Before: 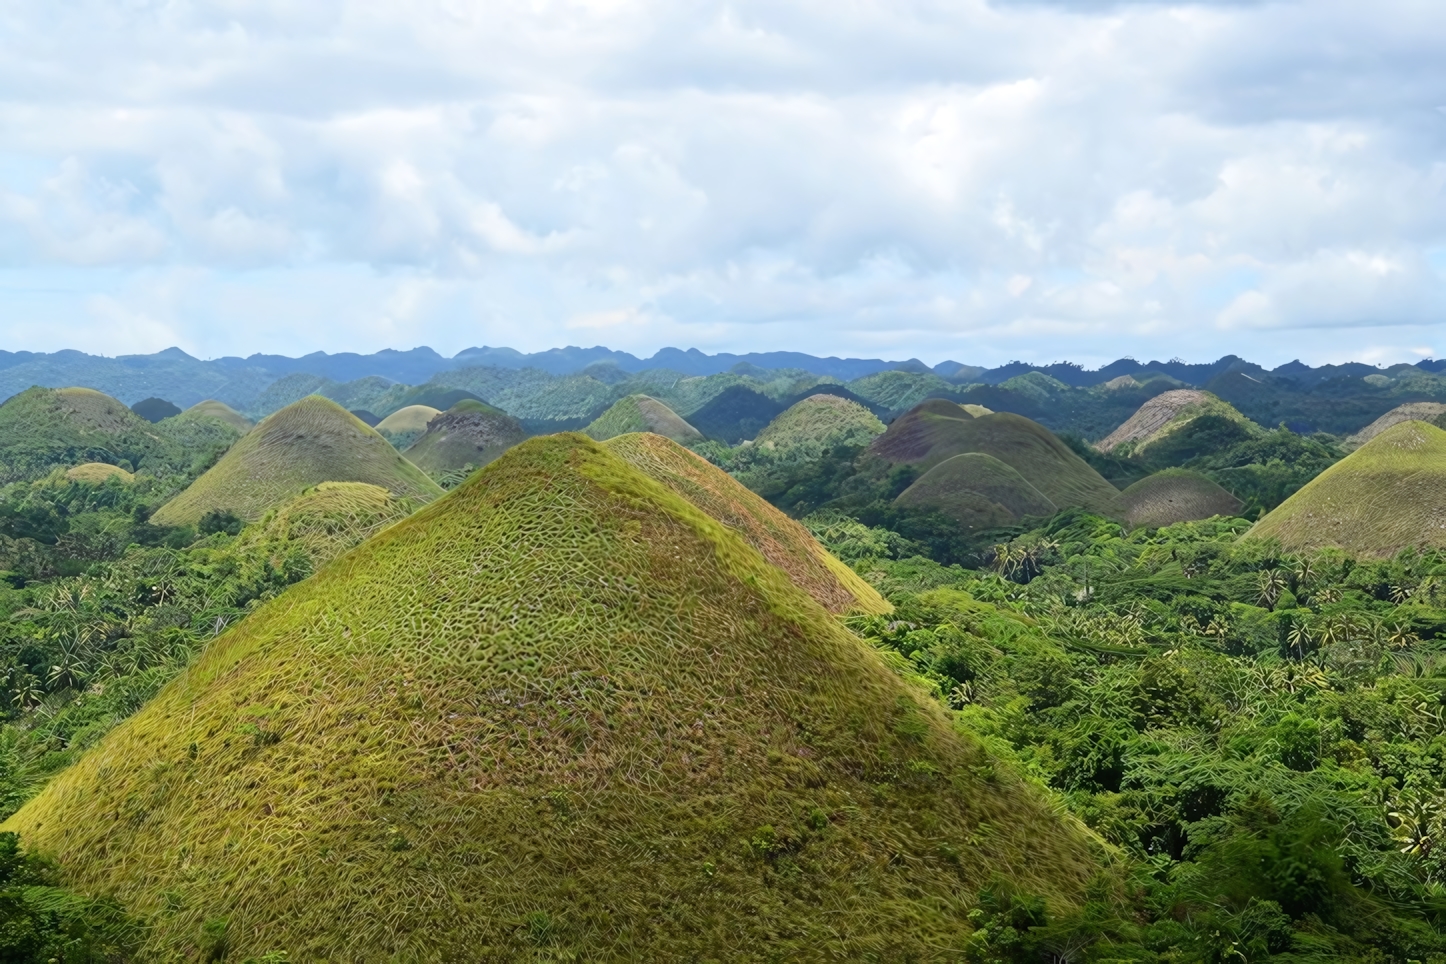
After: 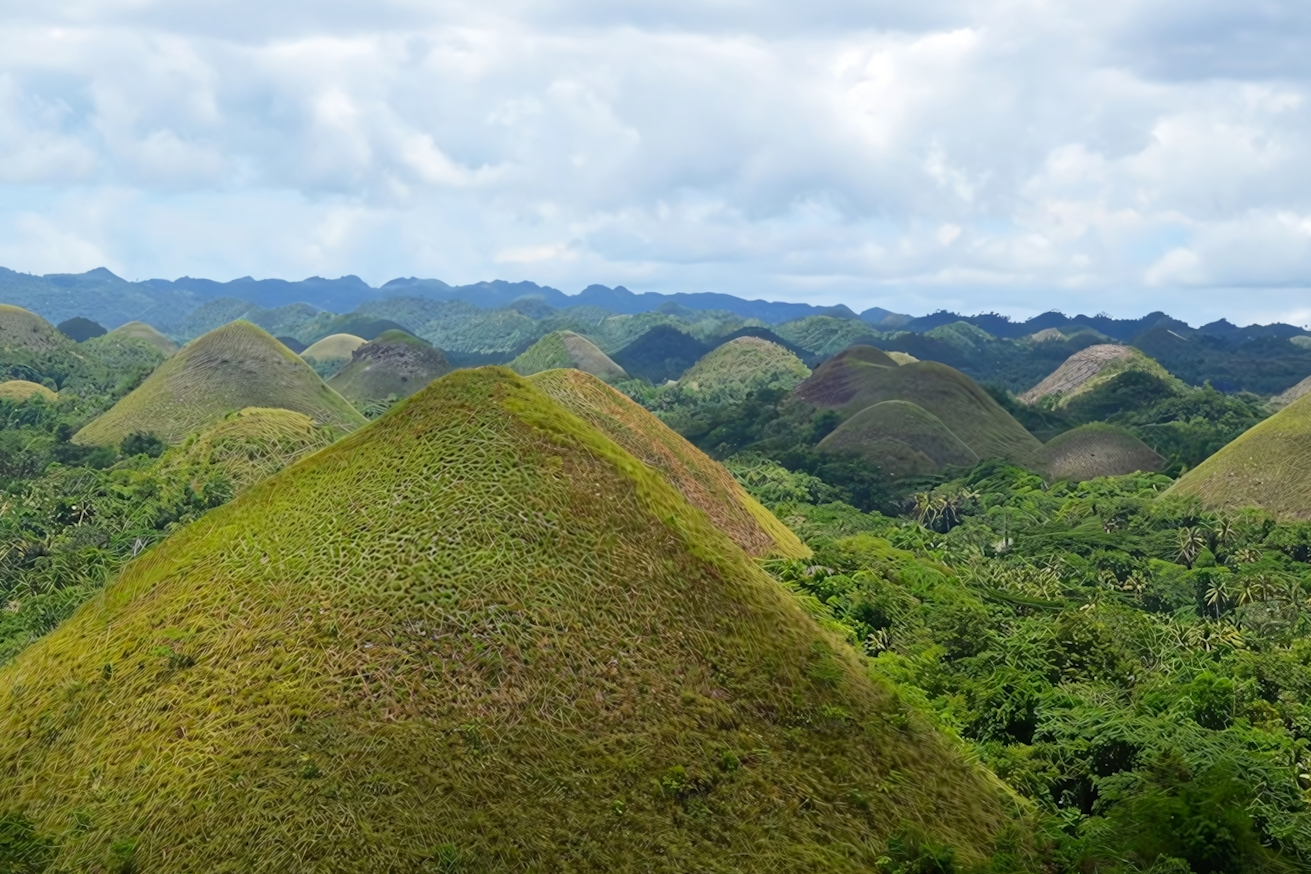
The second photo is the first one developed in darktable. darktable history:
crop and rotate: angle -1.96°, left 3.097%, top 4.154%, right 1.586%, bottom 0.529%
color zones: curves: ch0 [(0, 0.444) (0.143, 0.442) (0.286, 0.441) (0.429, 0.441) (0.571, 0.441) (0.714, 0.441) (0.857, 0.442) (1, 0.444)]
